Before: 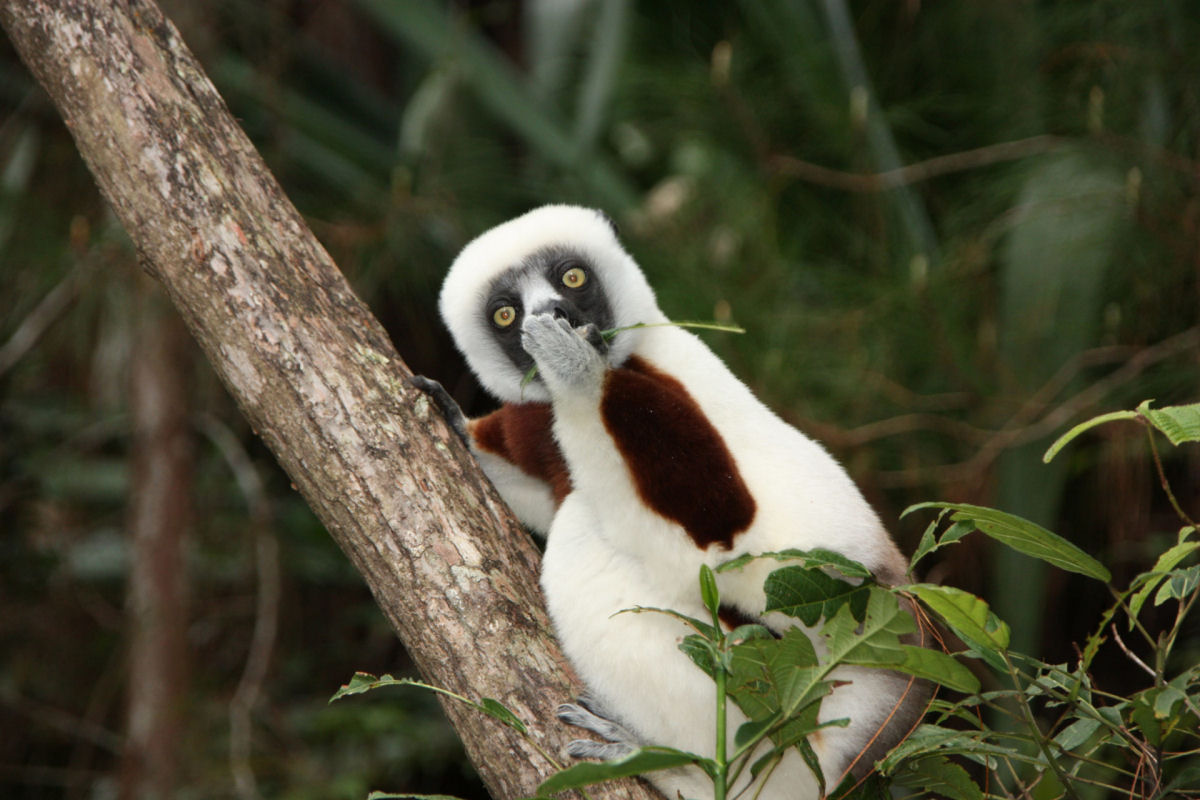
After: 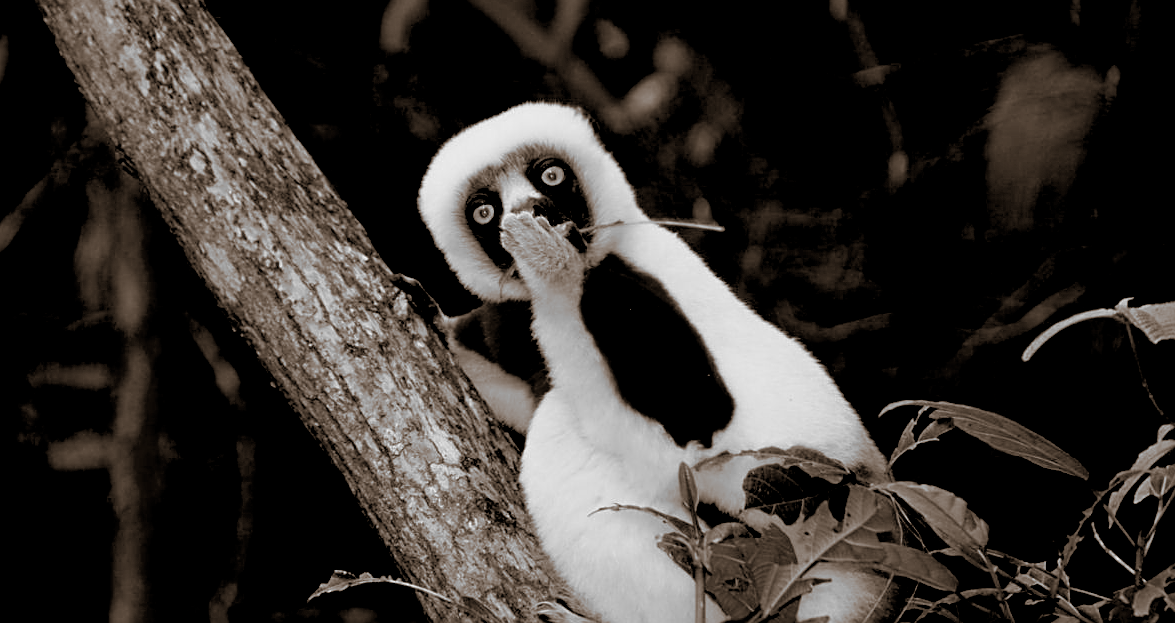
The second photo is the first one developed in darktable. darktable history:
split-toning: shadows › hue 32.4°, shadows › saturation 0.51, highlights › hue 180°, highlights › saturation 0, balance -60.17, compress 55.19%
monochrome: on, module defaults
sharpen: on, module defaults
exposure: black level correction 0.046, exposure -0.228 EV, compensate highlight preservation false
tone equalizer: on, module defaults
color balance rgb: perceptual saturation grading › global saturation 10%, global vibrance 10%
crop and rotate: left 1.814%, top 12.818%, right 0.25%, bottom 9.225%
